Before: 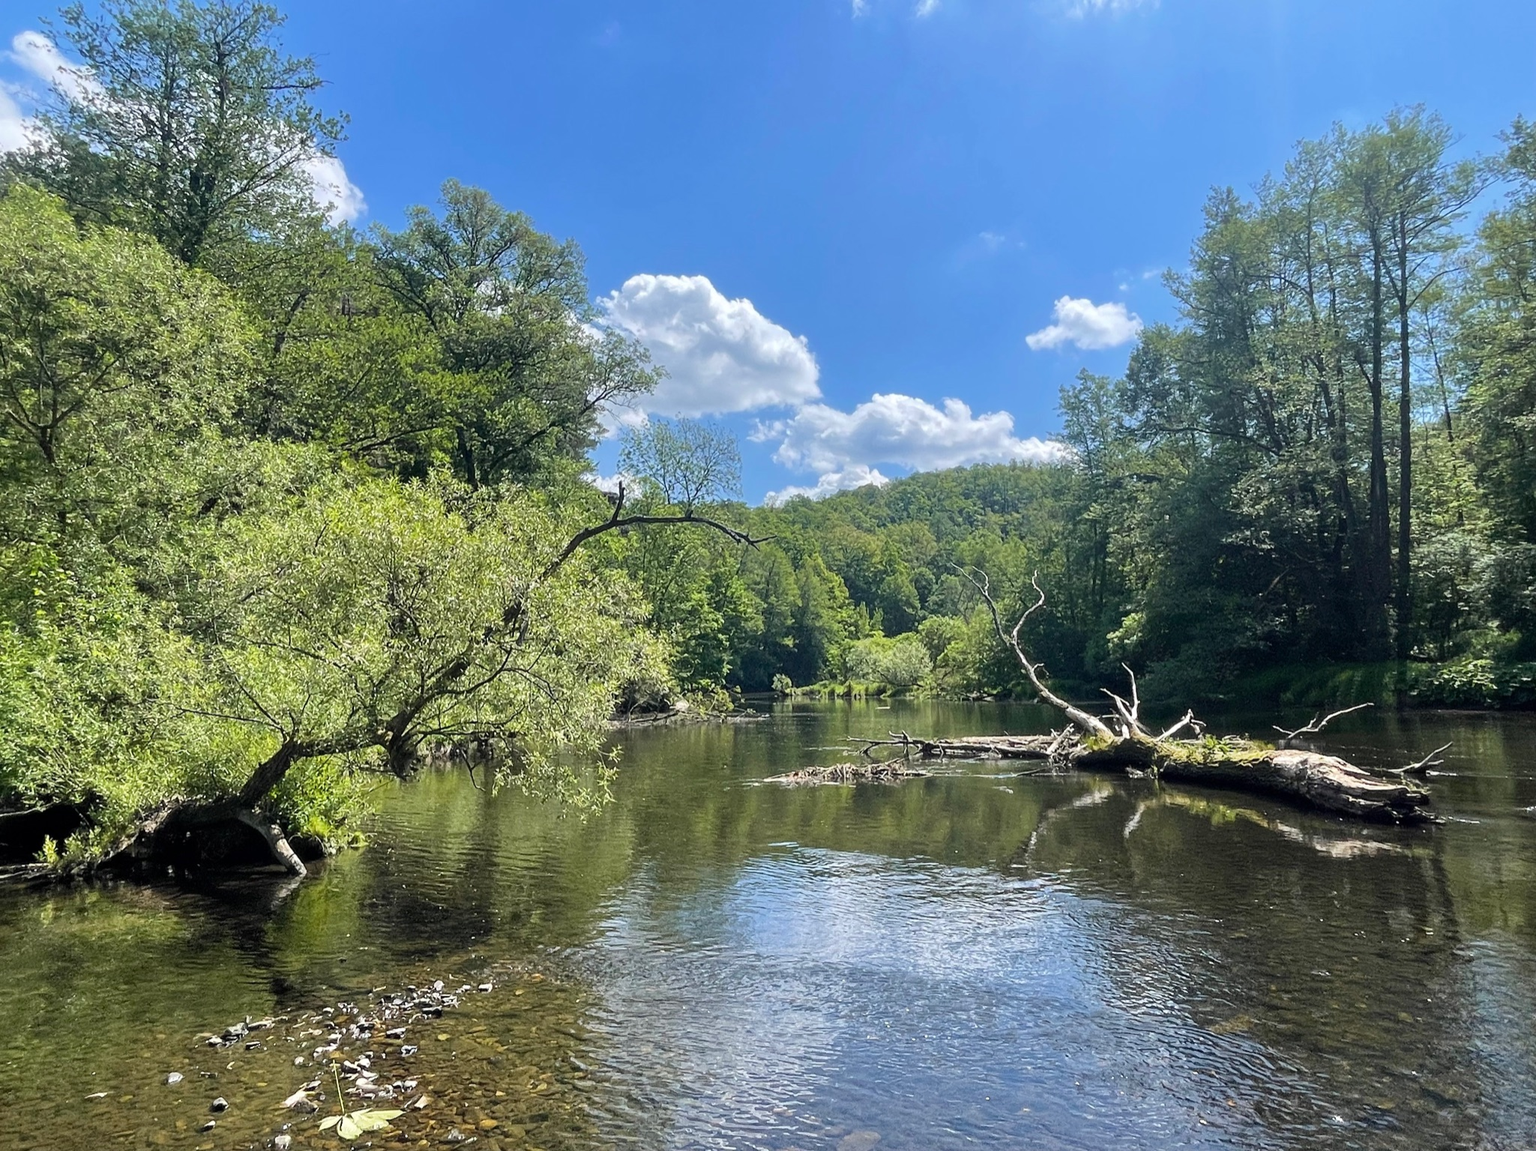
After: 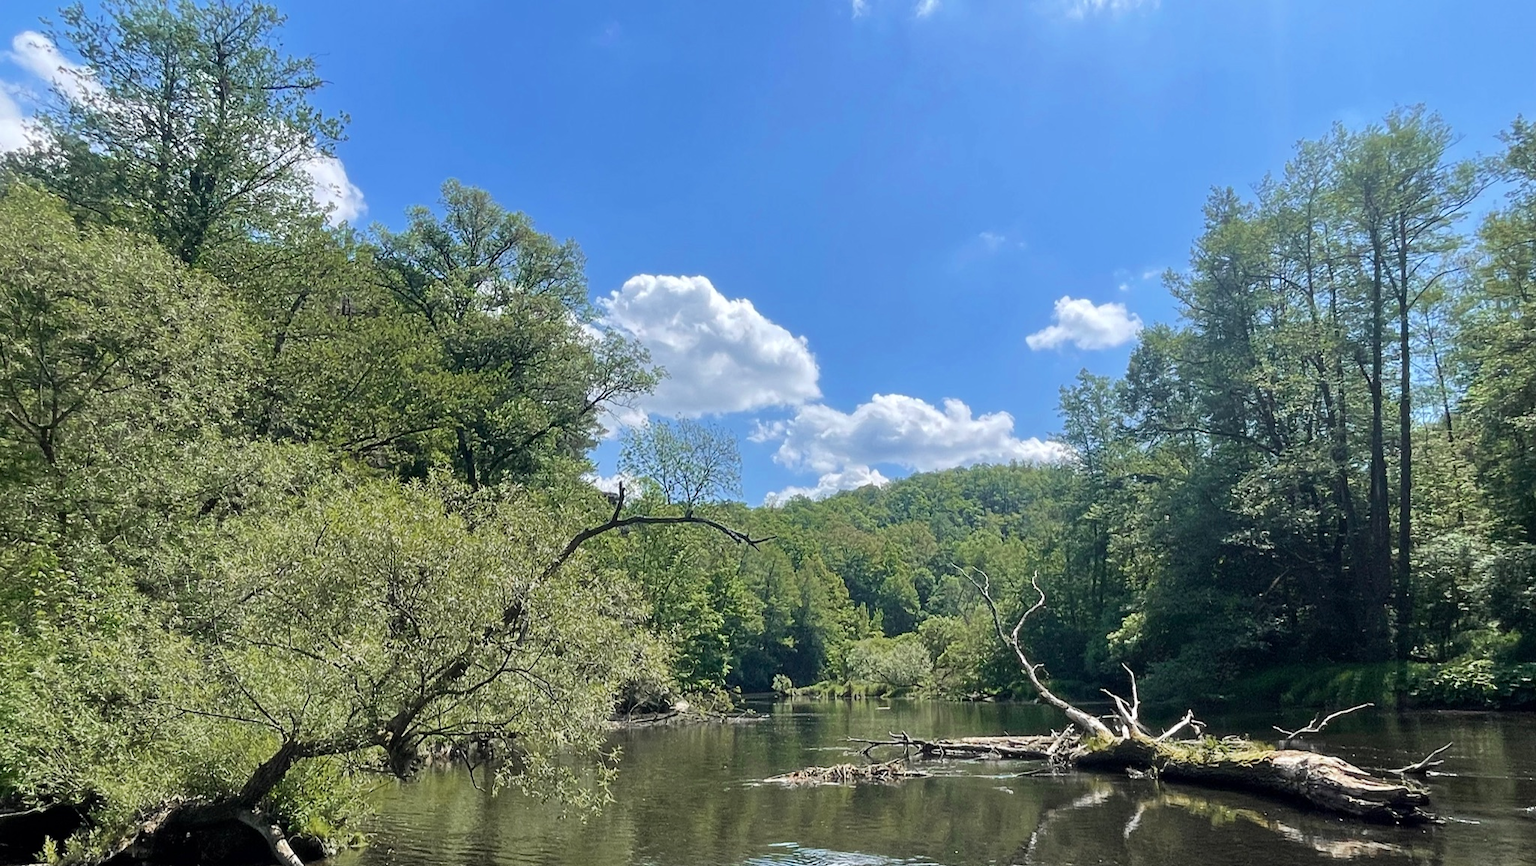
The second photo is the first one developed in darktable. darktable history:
crop: bottom 24.696%
color zones: curves: ch0 [(0.11, 0.396) (0.195, 0.36) (0.25, 0.5) (0.303, 0.412) (0.357, 0.544) (0.75, 0.5) (0.967, 0.328)]; ch1 [(0, 0.468) (0.112, 0.512) (0.202, 0.6) (0.25, 0.5) (0.307, 0.352) (0.357, 0.544) (0.75, 0.5) (0.963, 0.524)]
local contrast: mode bilateral grid, contrast 15, coarseness 37, detail 105%, midtone range 0.2
